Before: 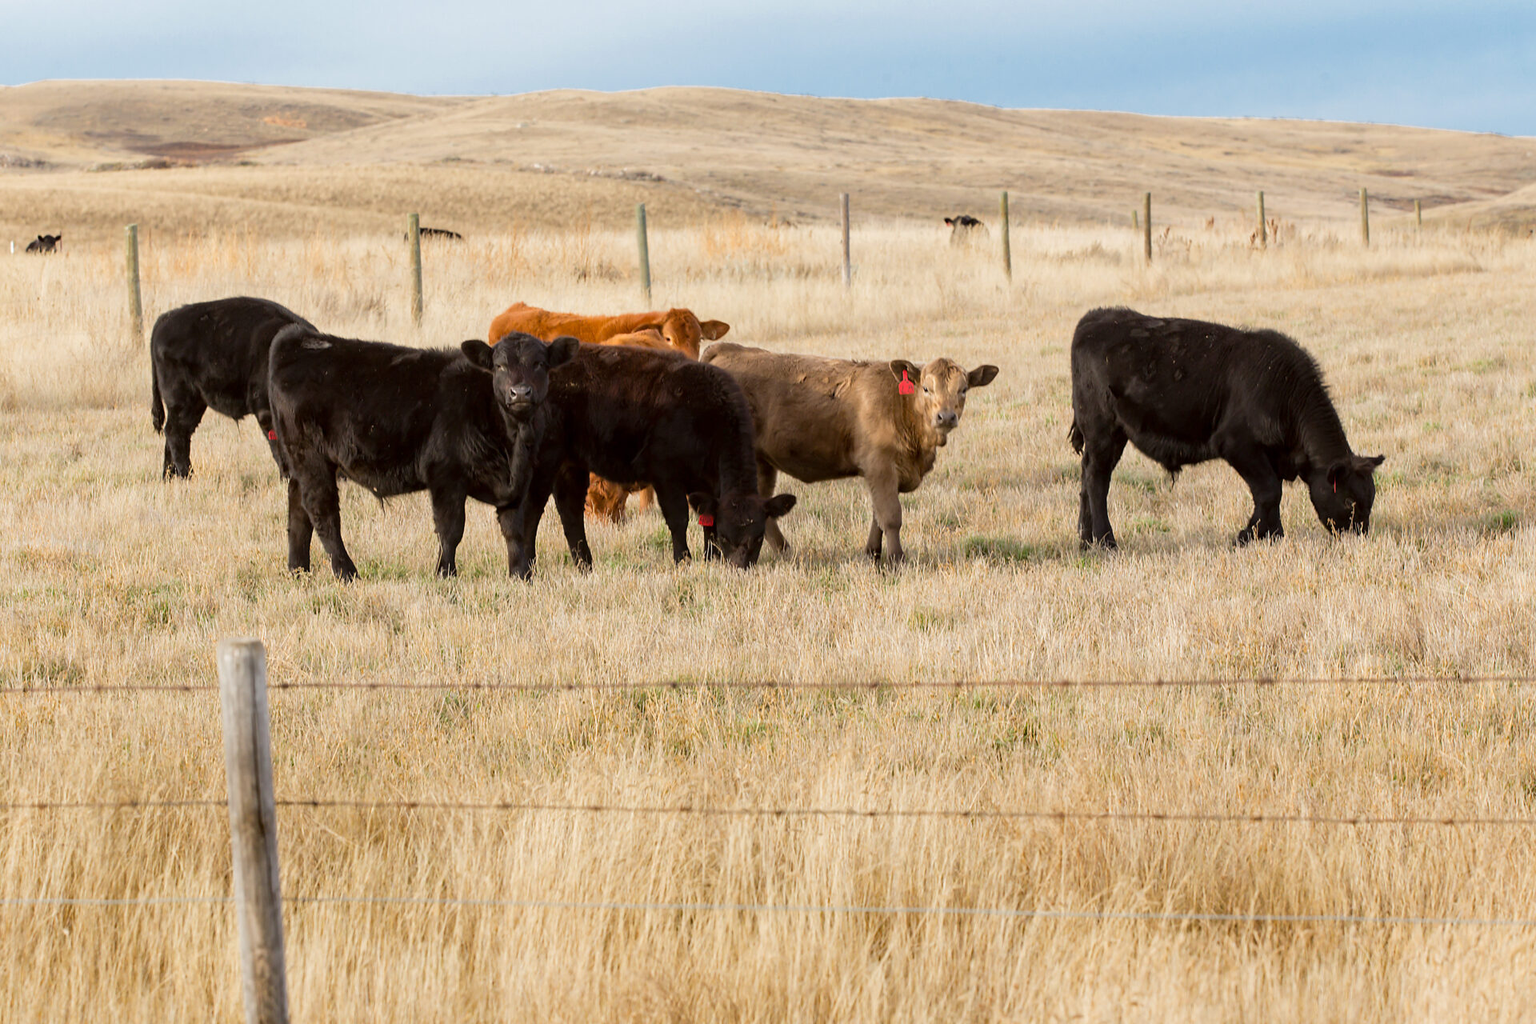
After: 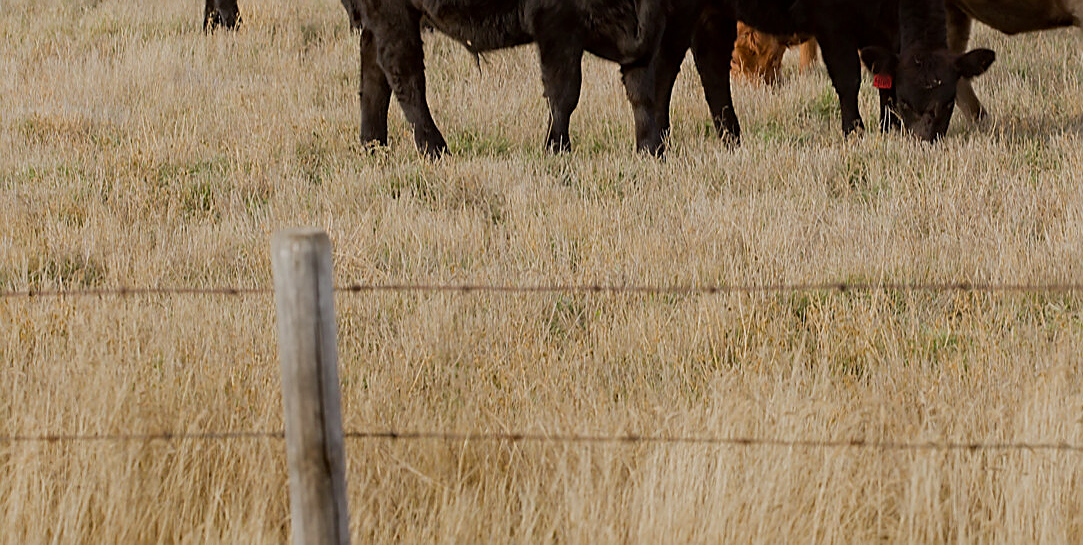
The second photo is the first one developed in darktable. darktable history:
exposure: compensate exposure bias true, compensate highlight preservation false
crop: top 44.483%, right 43.593%, bottom 12.892%
tone curve: preserve colors none
sharpen: on, module defaults
